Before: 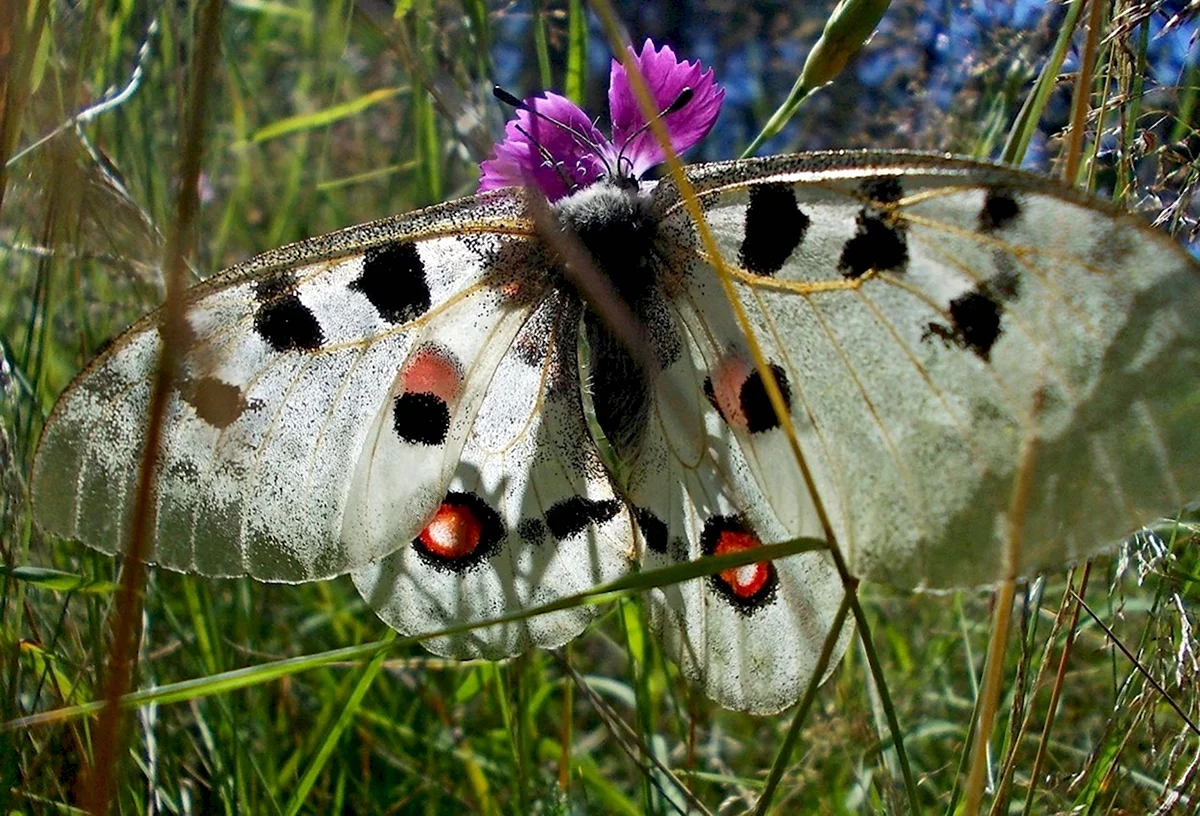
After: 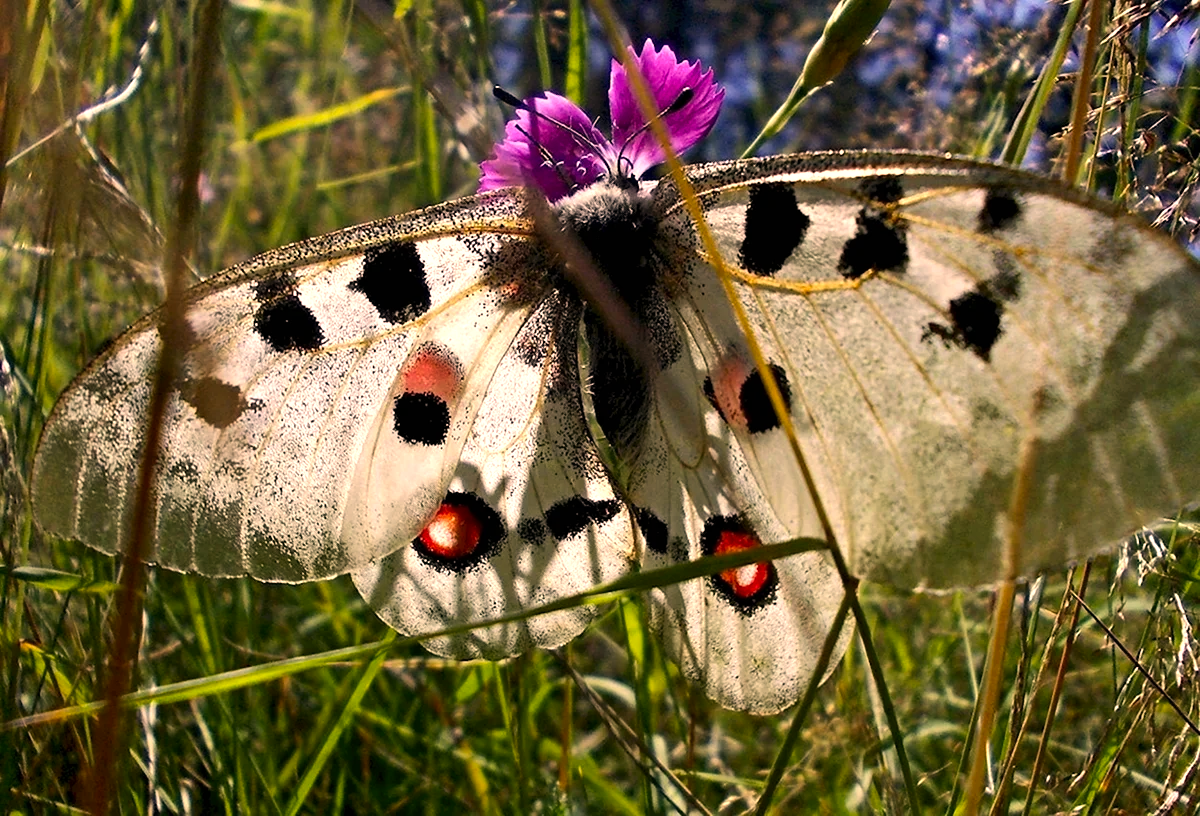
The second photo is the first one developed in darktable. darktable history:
color correction: highlights a* 17.88, highlights b* 18.79
tone equalizer: -8 EV -0.417 EV, -7 EV -0.389 EV, -6 EV -0.333 EV, -5 EV -0.222 EV, -3 EV 0.222 EV, -2 EV 0.333 EV, -1 EV 0.389 EV, +0 EV 0.417 EV, edges refinement/feathering 500, mask exposure compensation -1.25 EV, preserve details no
